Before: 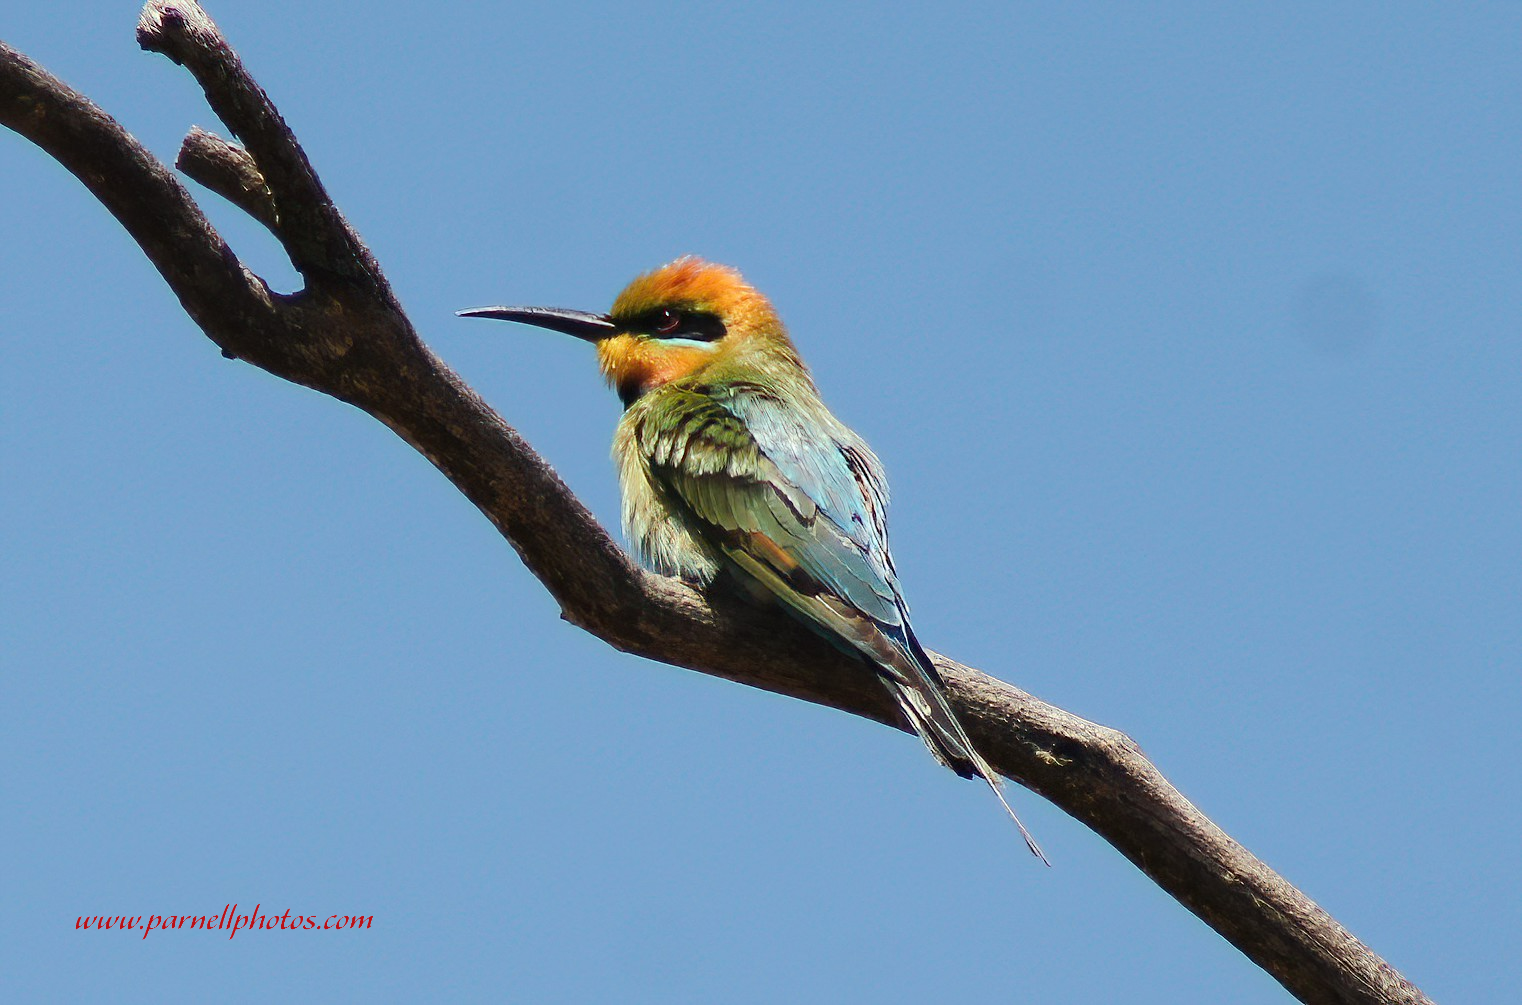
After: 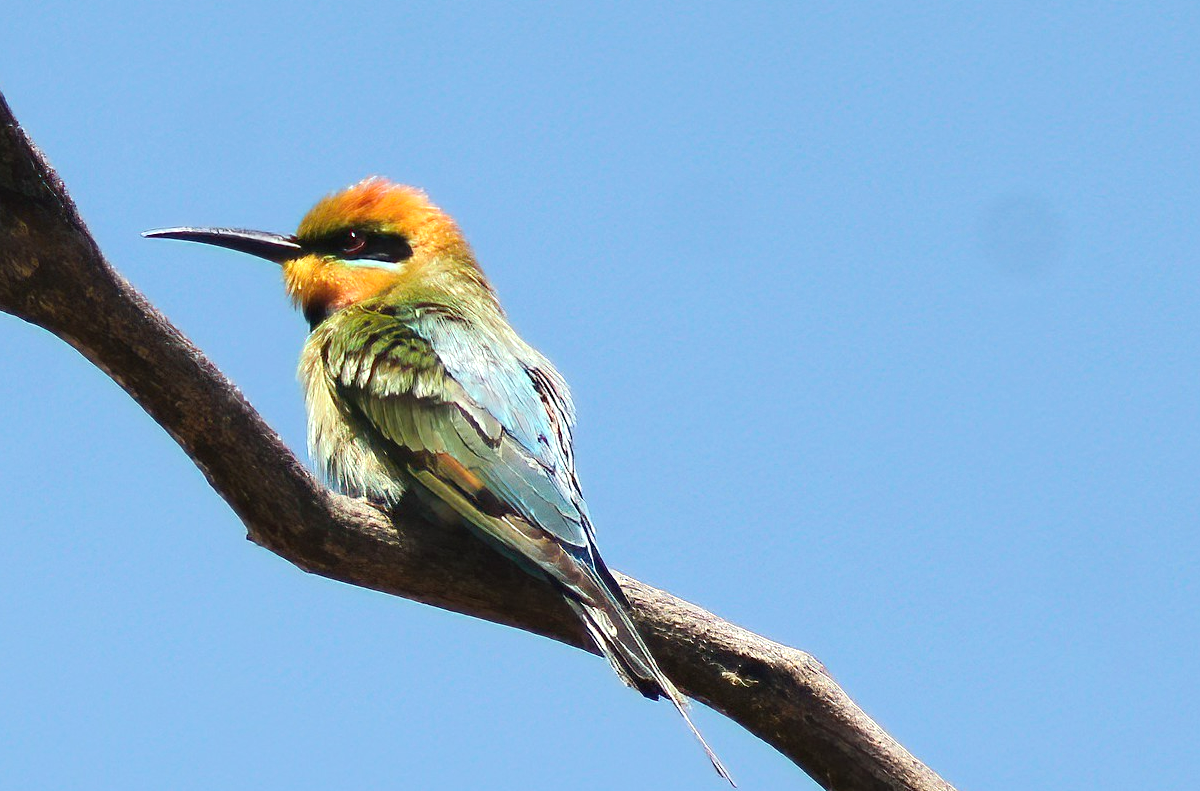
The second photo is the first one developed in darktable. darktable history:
exposure: black level correction 0, exposure 0.5 EV, compensate exposure bias true, compensate highlight preservation false
crop and rotate: left 20.74%, top 7.912%, right 0.375%, bottom 13.378%
